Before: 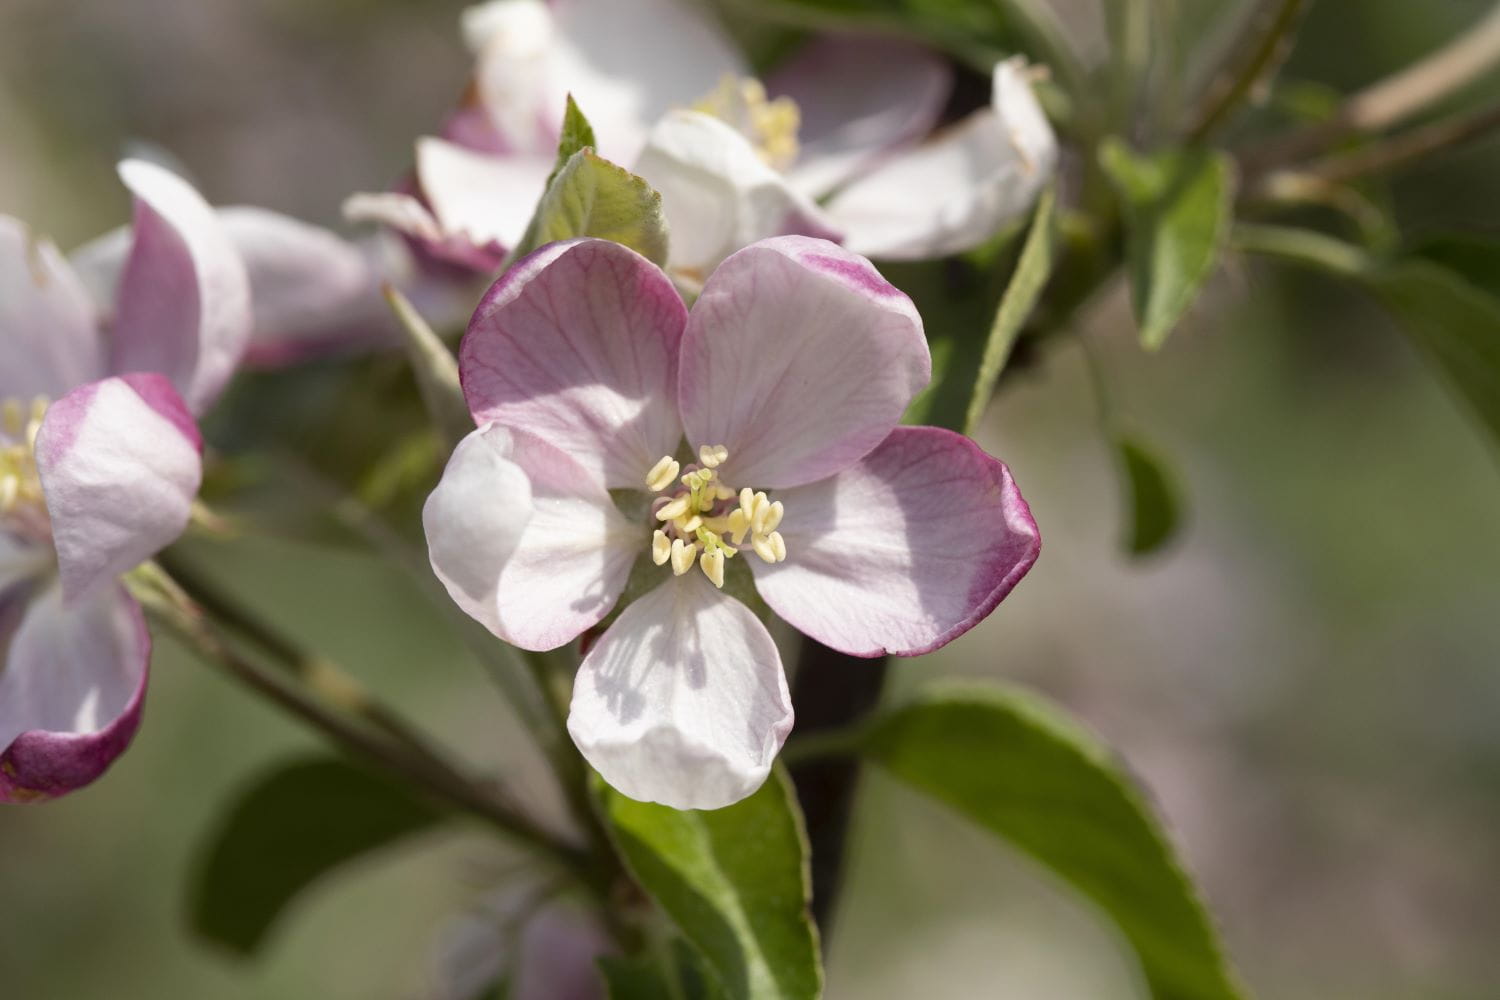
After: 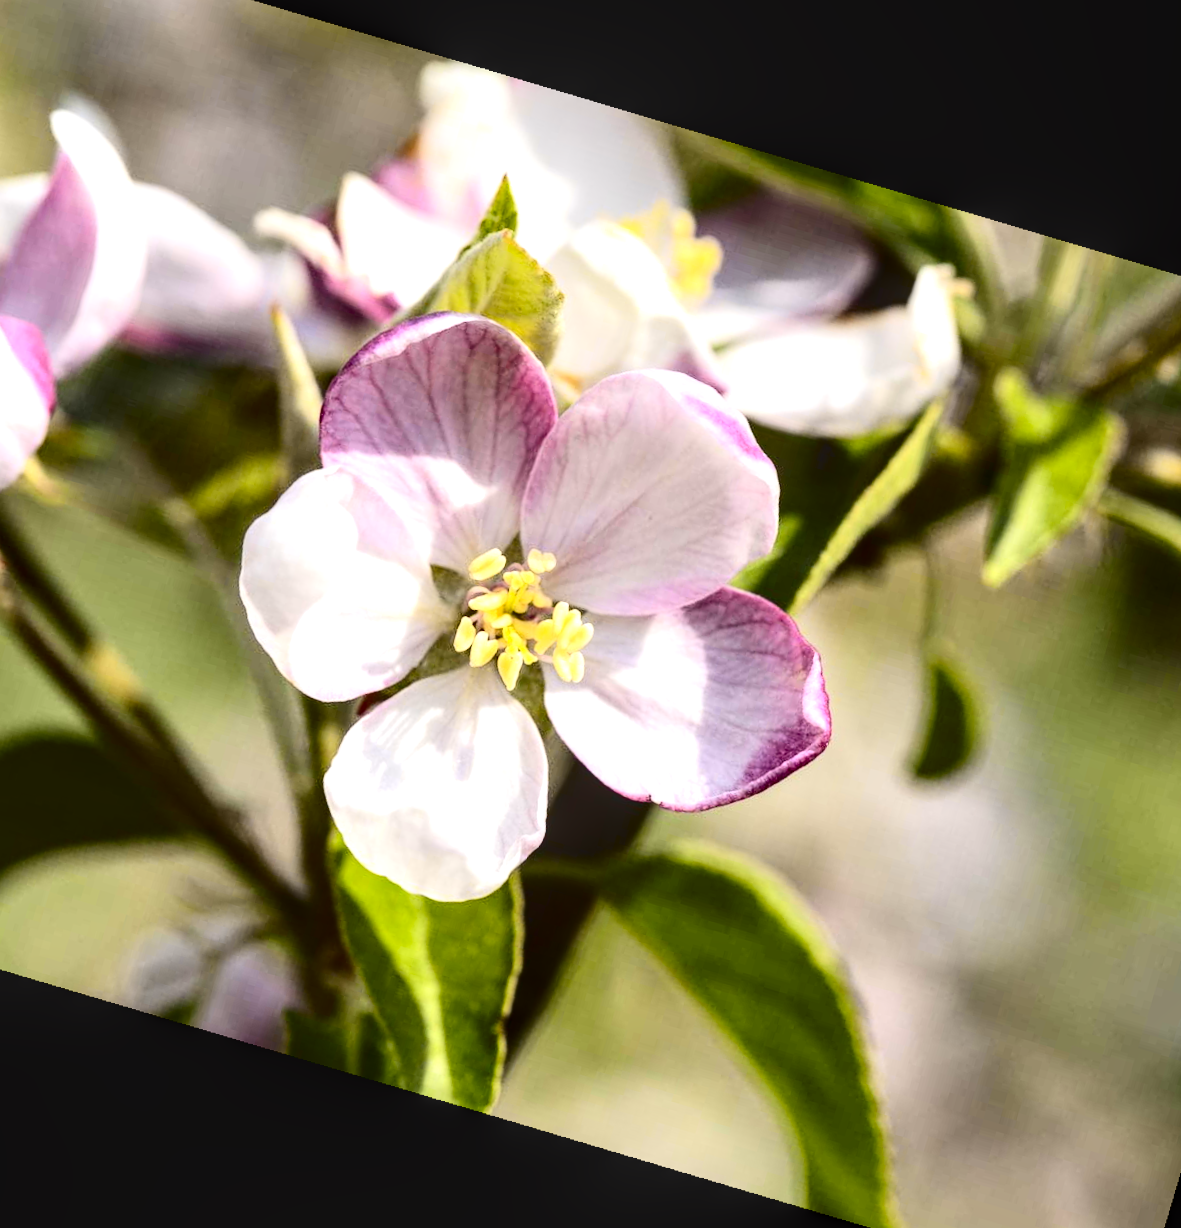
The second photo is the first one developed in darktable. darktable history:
crop and rotate: angle -3.27°, left 14.277%, top 0.028%, right 10.766%, bottom 0.028%
contrast brightness saturation: contrast 0.28
tone curve: curves: ch0 [(0, 0.023) (0.132, 0.075) (0.241, 0.178) (0.487, 0.491) (0.782, 0.8) (1, 0.989)]; ch1 [(0, 0) (0.396, 0.369) (0.467, 0.454) (0.498, 0.5) (0.518, 0.517) (0.57, 0.586) (0.619, 0.663) (0.692, 0.744) (1, 1)]; ch2 [(0, 0) (0.427, 0.416) (0.483, 0.481) (0.503, 0.503) (0.526, 0.527) (0.563, 0.573) (0.632, 0.667) (0.705, 0.737) (0.985, 0.966)], color space Lab, independent channels
local contrast: detail 130%
color contrast: green-magenta contrast 0.85, blue-yellow contrast 1.25, unbound 0
rotate and perspective: rotation 13.27°, automatic cropping off
exposure: exposure 0.943 EV, compensate highlight preservation false
